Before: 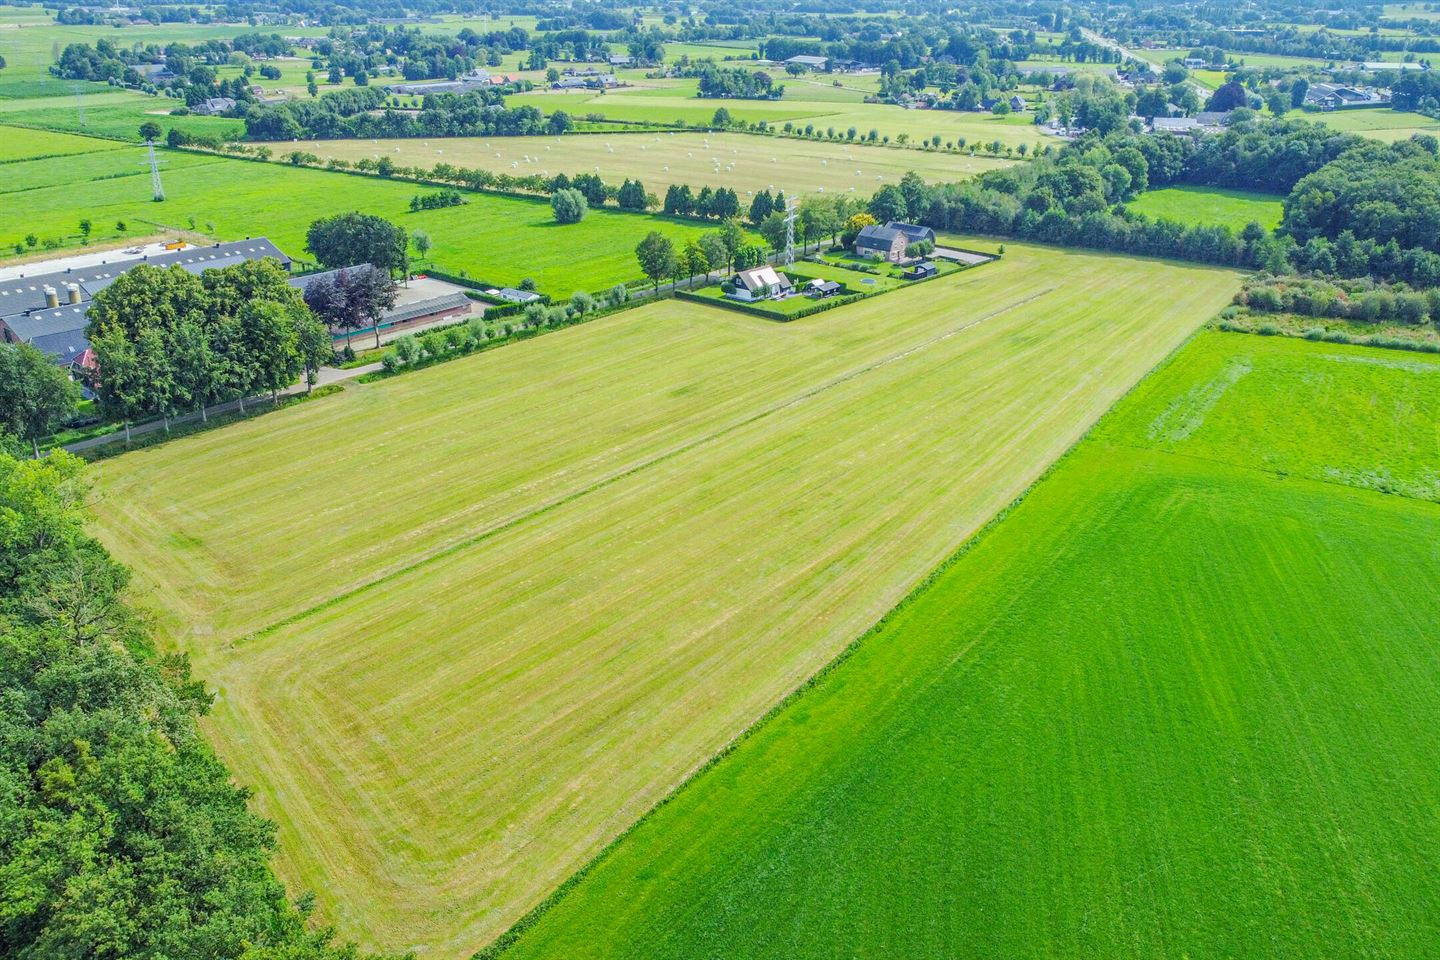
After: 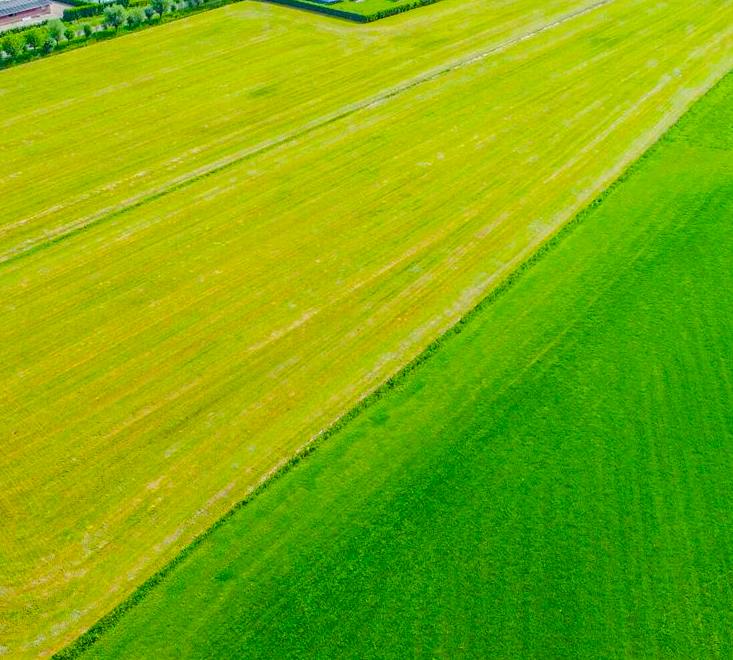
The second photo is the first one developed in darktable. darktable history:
haze removal: compatibility mode true, adaptive false
color balance rgb: linear chroma grading › global chroma 15%, perceptual saturation grading › global saturation 30%
crop and rotate: left 29.237%, top 31.152%, right 19.807%
